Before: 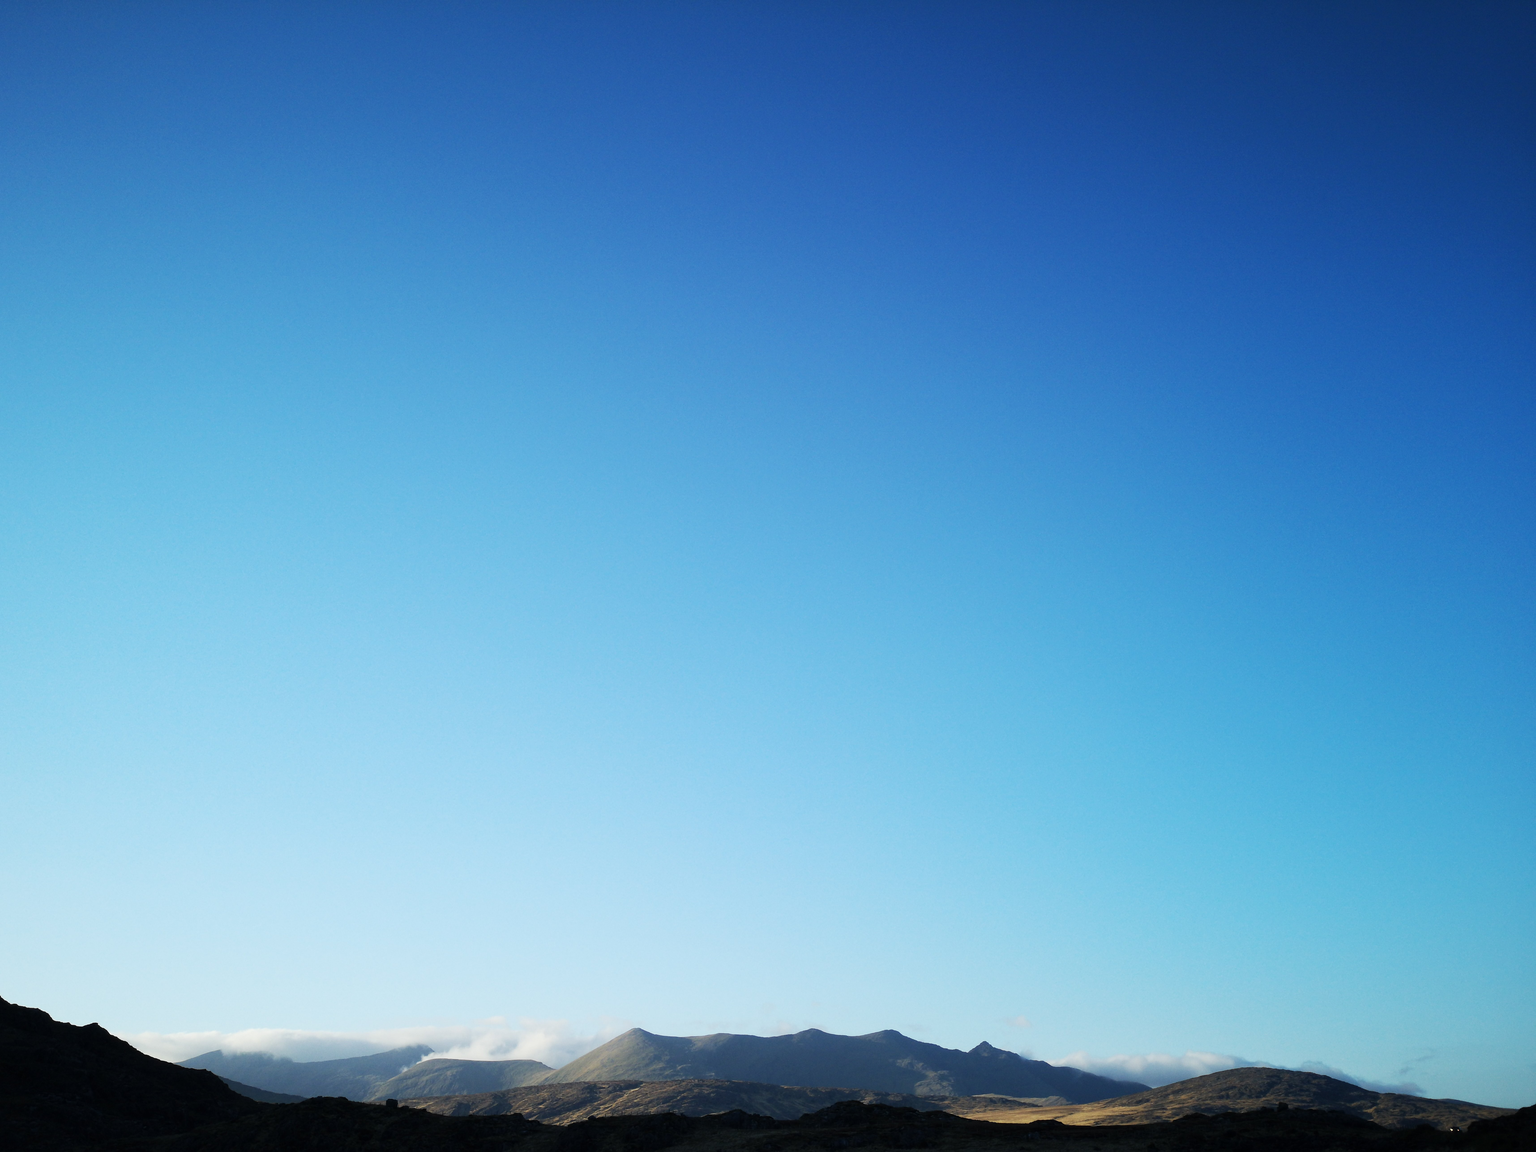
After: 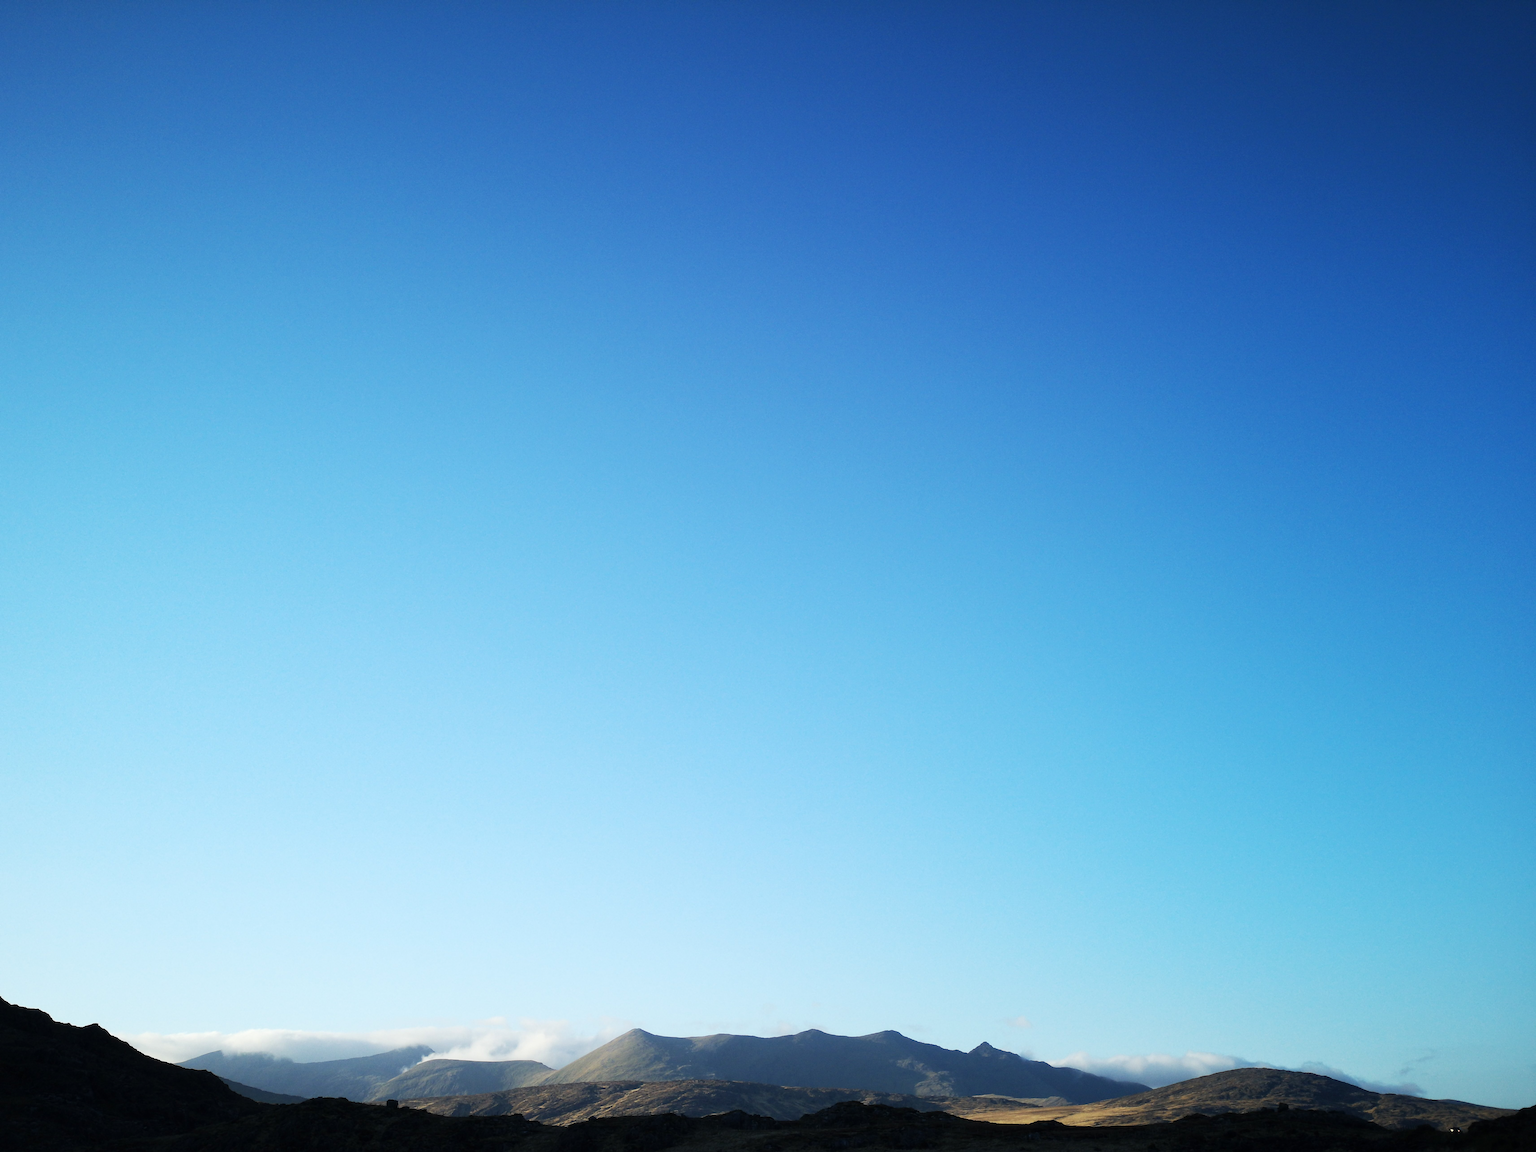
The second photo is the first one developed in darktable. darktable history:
exposure: exposure 0.127 EV, compensate highlight preservation false
